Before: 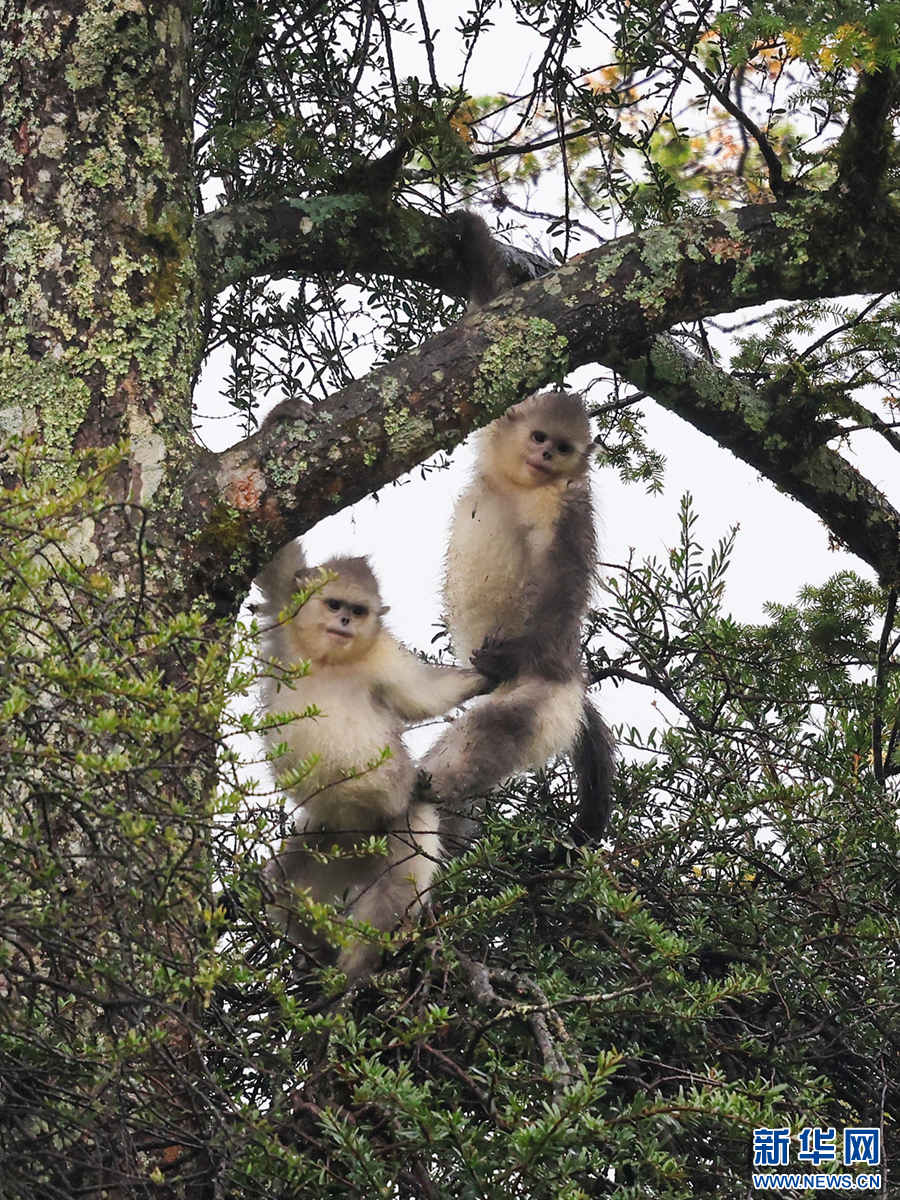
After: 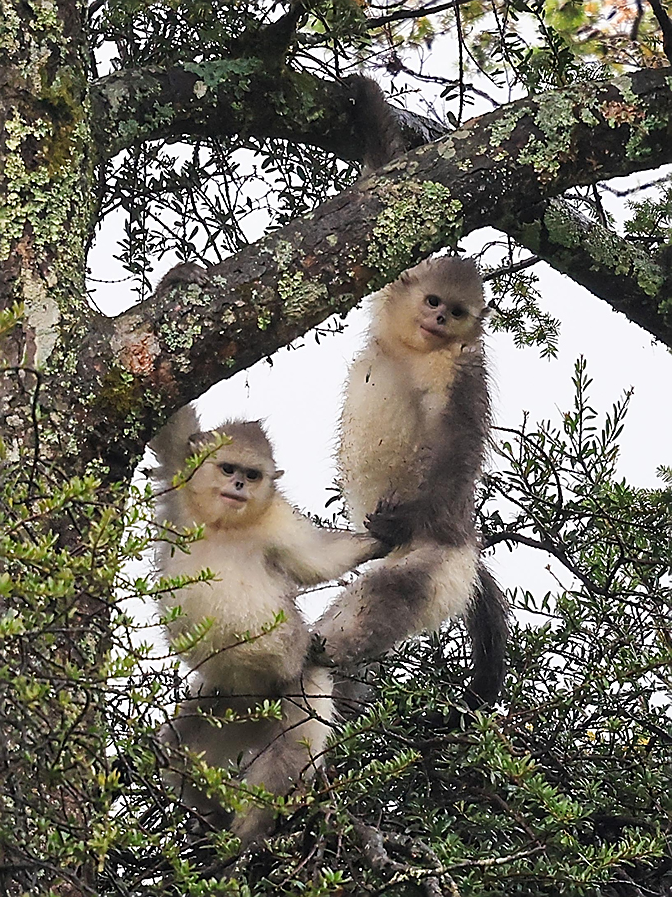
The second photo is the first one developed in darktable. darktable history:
crop and rotate: left 11.831%, top 11.346%, right 13.429%, bottom 13.899%
sharpen: radius 1.4, amount 1.25, threshold 0.7
